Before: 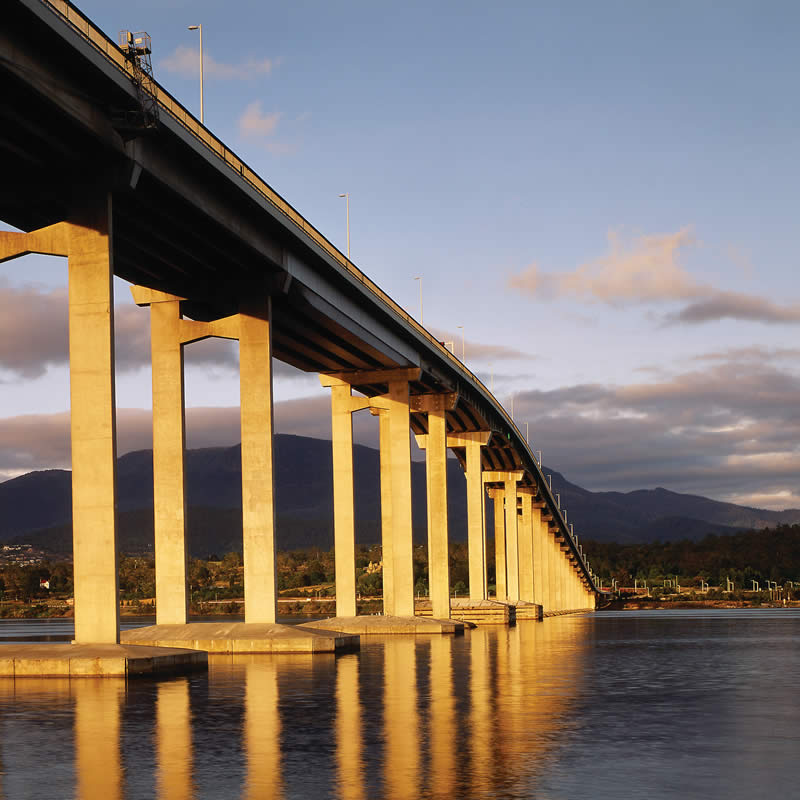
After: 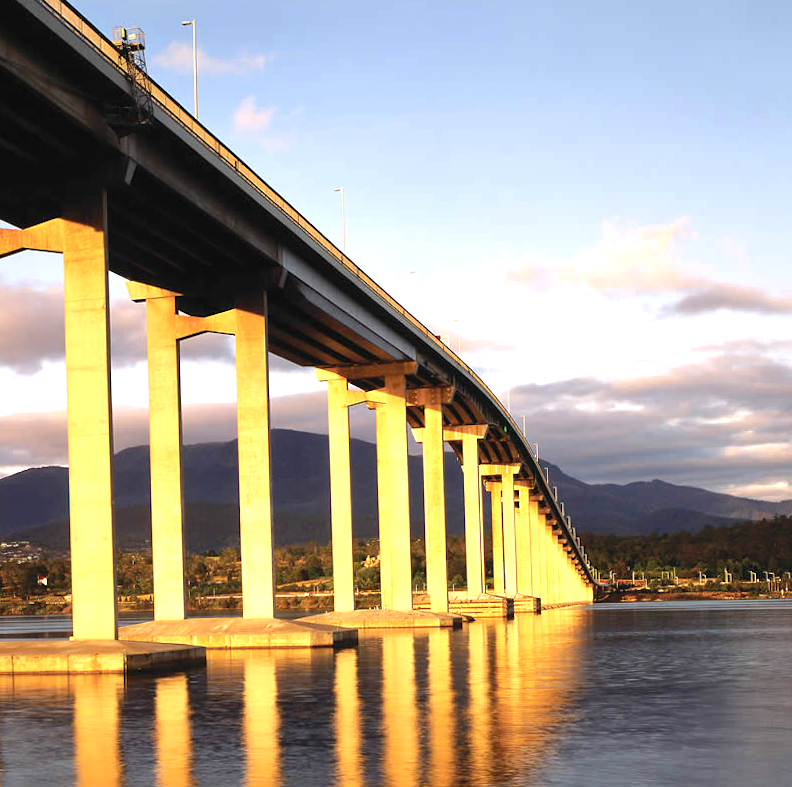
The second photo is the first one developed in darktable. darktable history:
exposure: exposure 1 EV, compensate highlight preservation false
rotate and perspective: rotation -0.45°, automatic cropping original format, crop left 0.008, crop right 0.992, crop top 0.012, crop bottom 0.988
